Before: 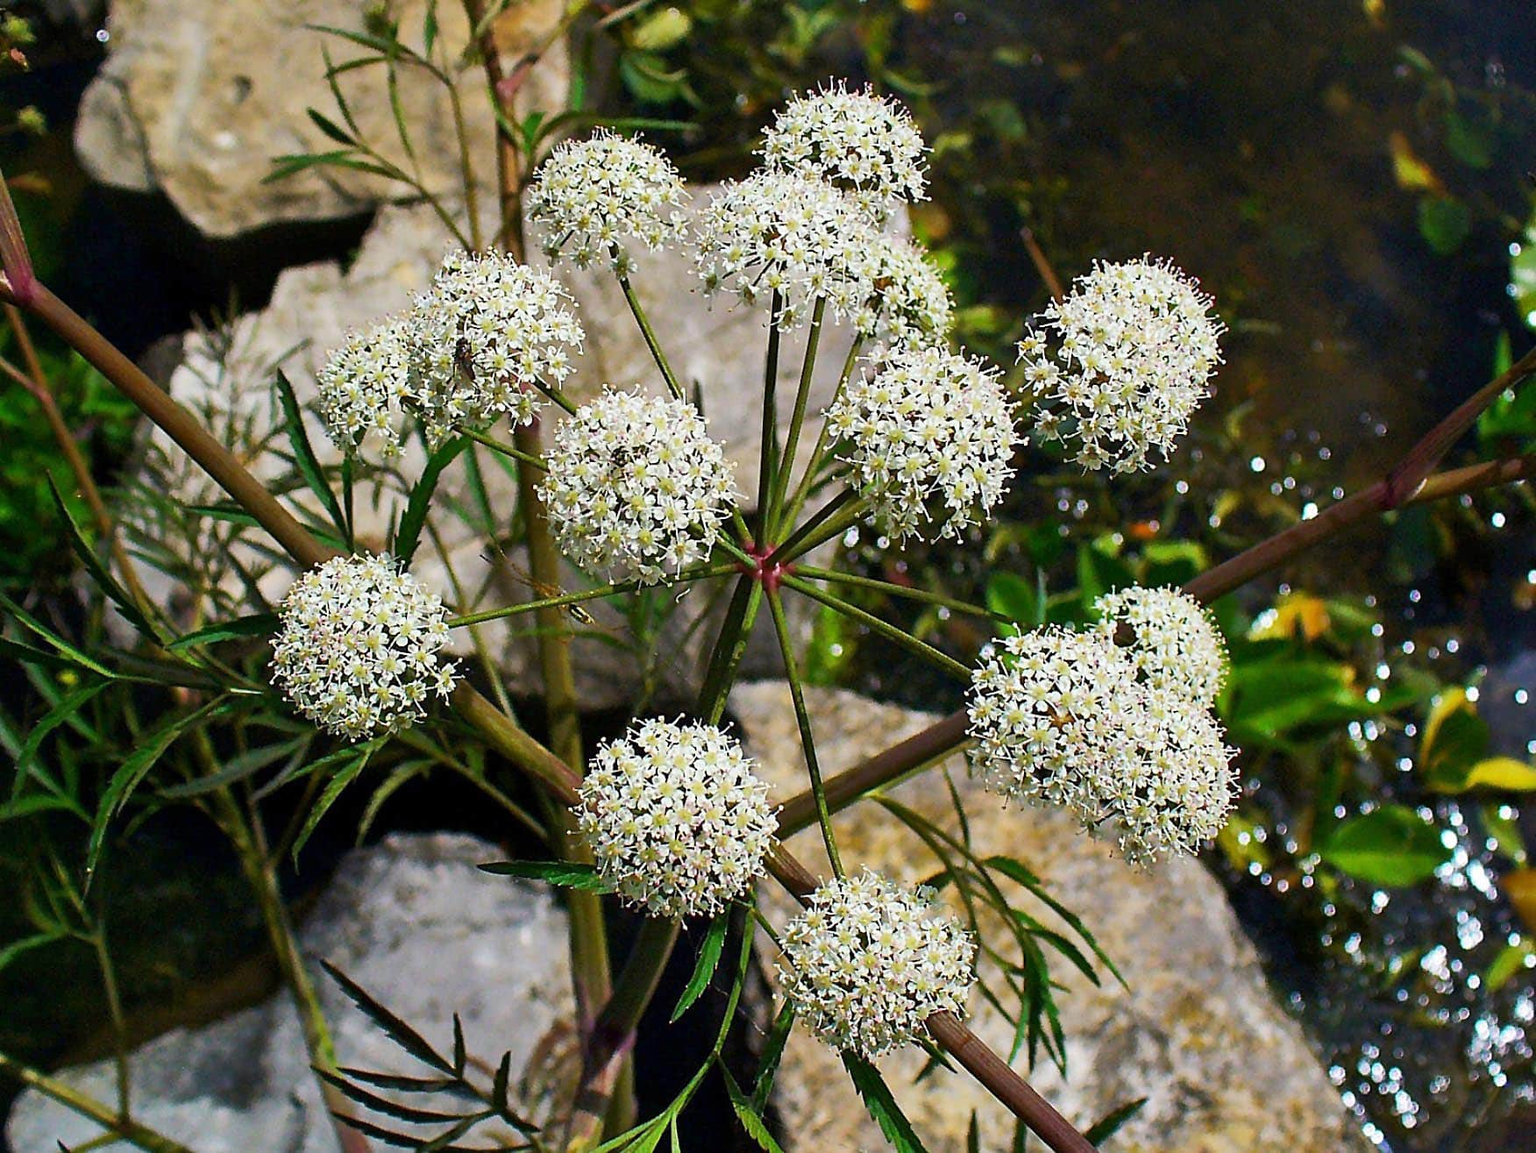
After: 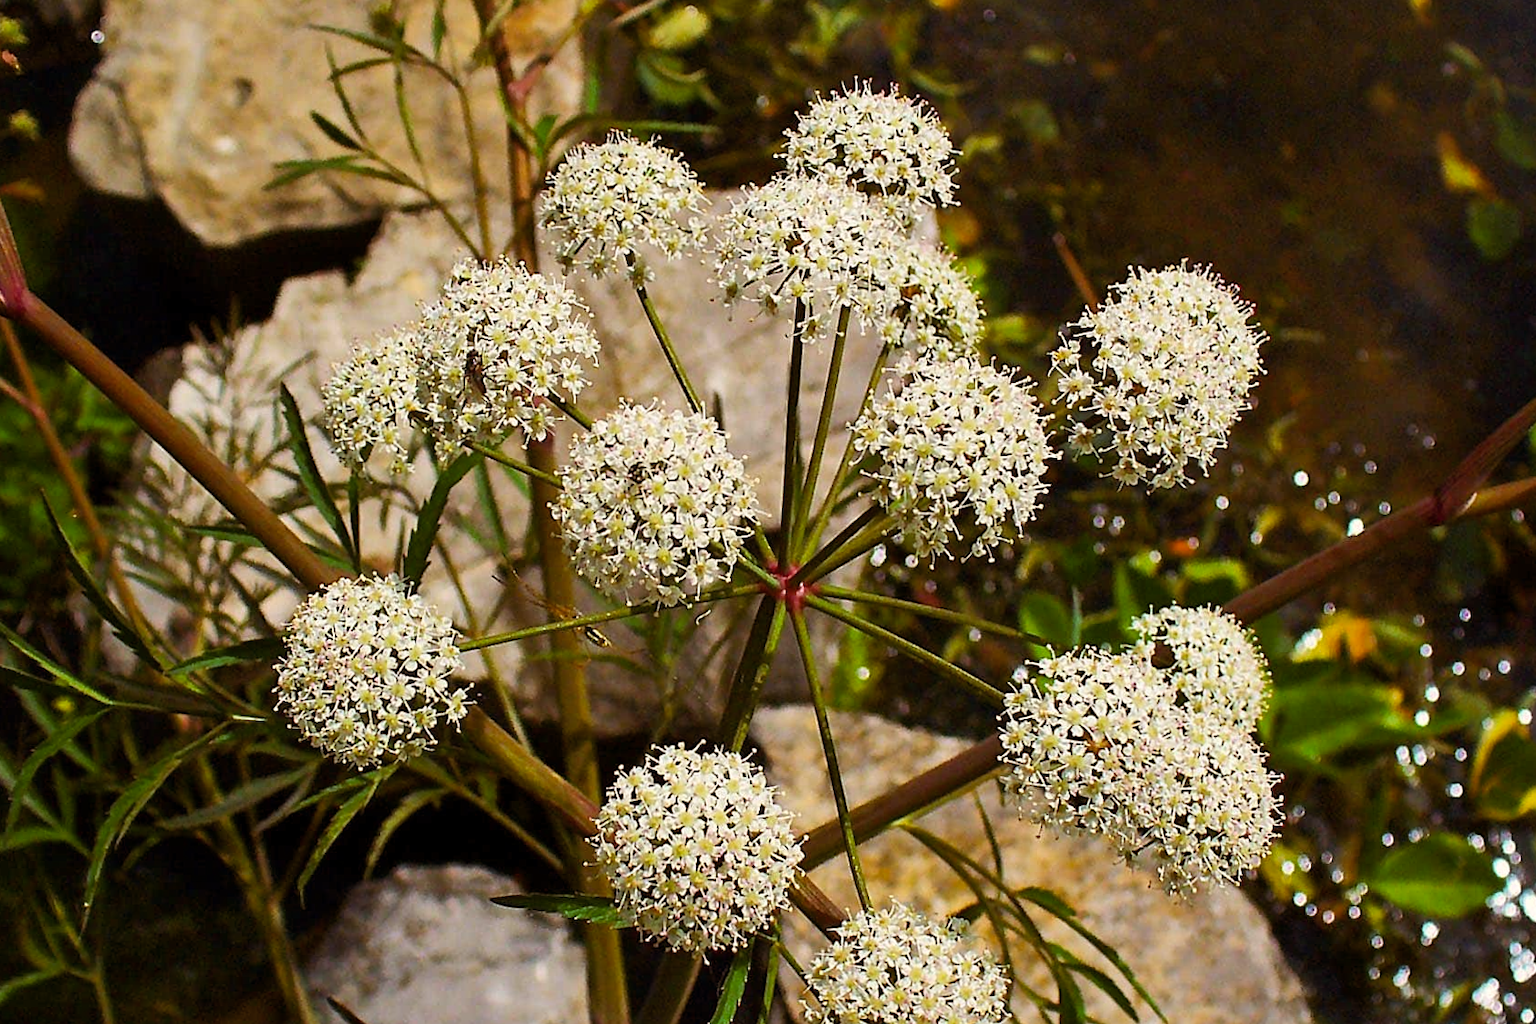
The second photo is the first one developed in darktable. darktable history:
color balance rgb: shadows lift › chroma 4.41%, shadows lift › hue 27°, power › chroma 2.5%, power › hue 70°, highlights gain › chroma 1%, highlights gain › hue 27°, saturation formula JzAzBz (2021)
crop and rotate: angle 0.2°, left 0.275%, right 3.127%, bottom 14.18%
